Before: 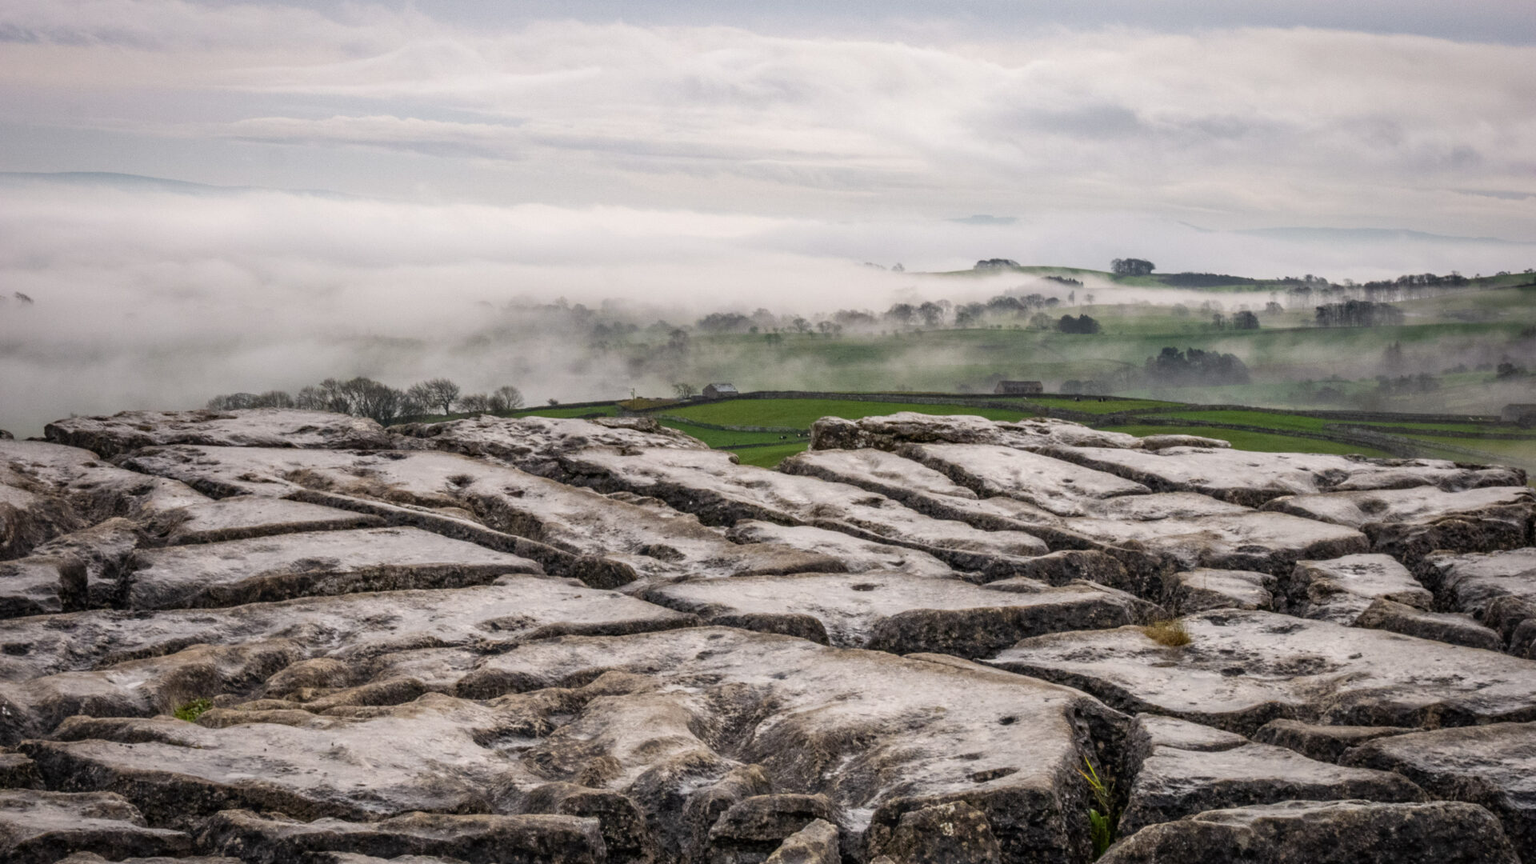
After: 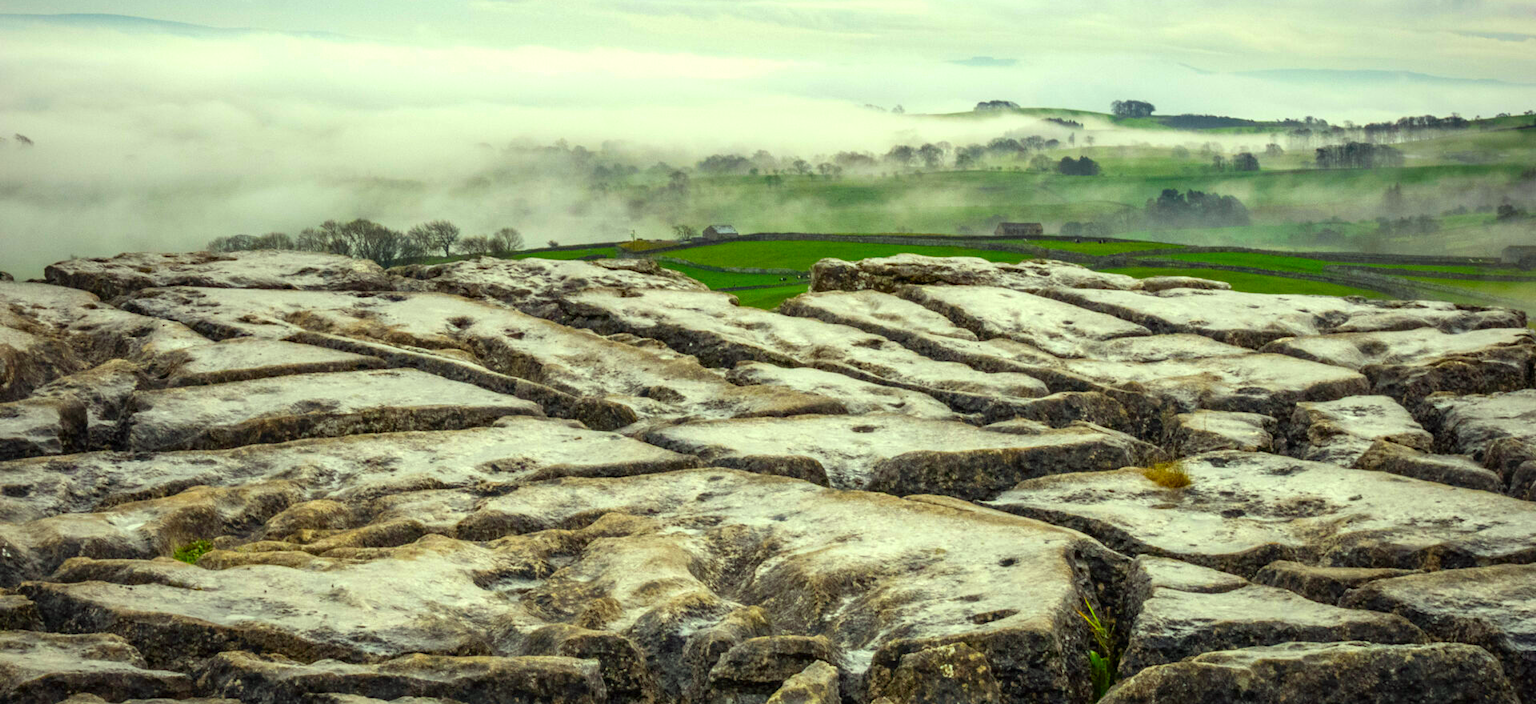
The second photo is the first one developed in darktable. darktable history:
exposure: black level correction 0, exposure 0.499 EV, compensate highlight preservation false
crop and rotate: top 18.434%
color correction: highlights a* -11, highlights b* 9.93, saturation 1.72
